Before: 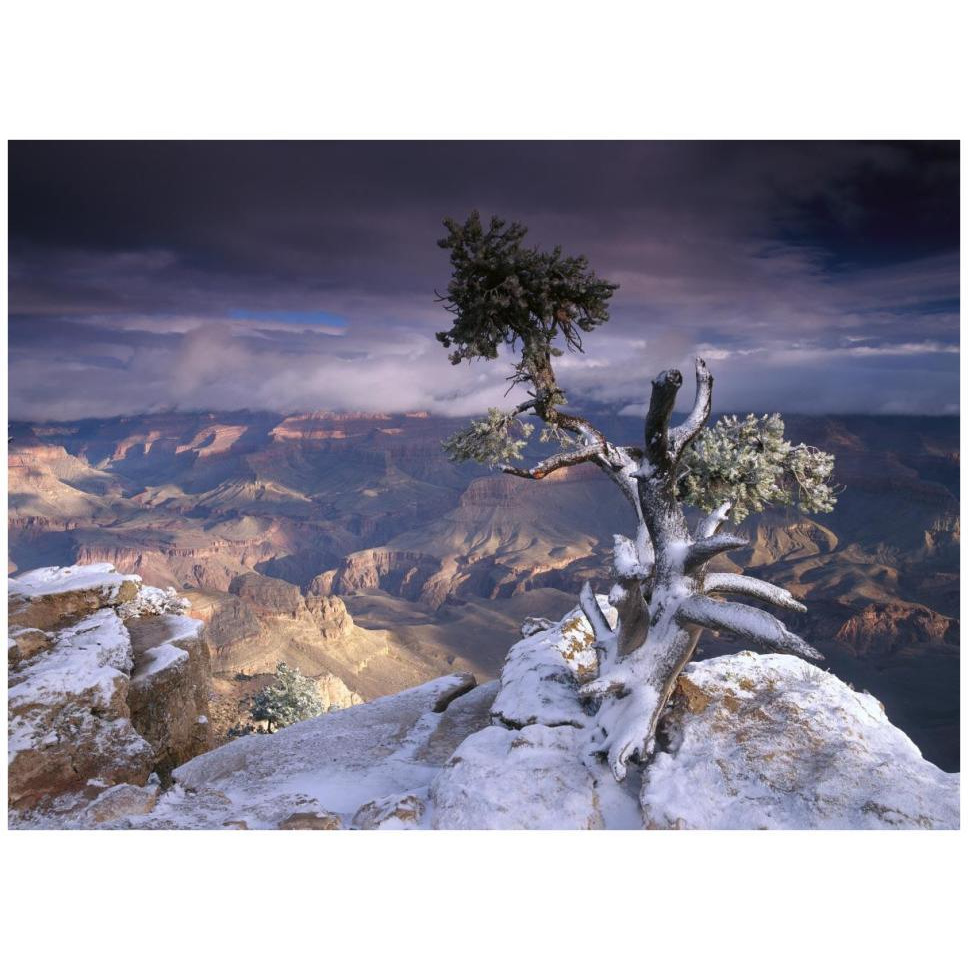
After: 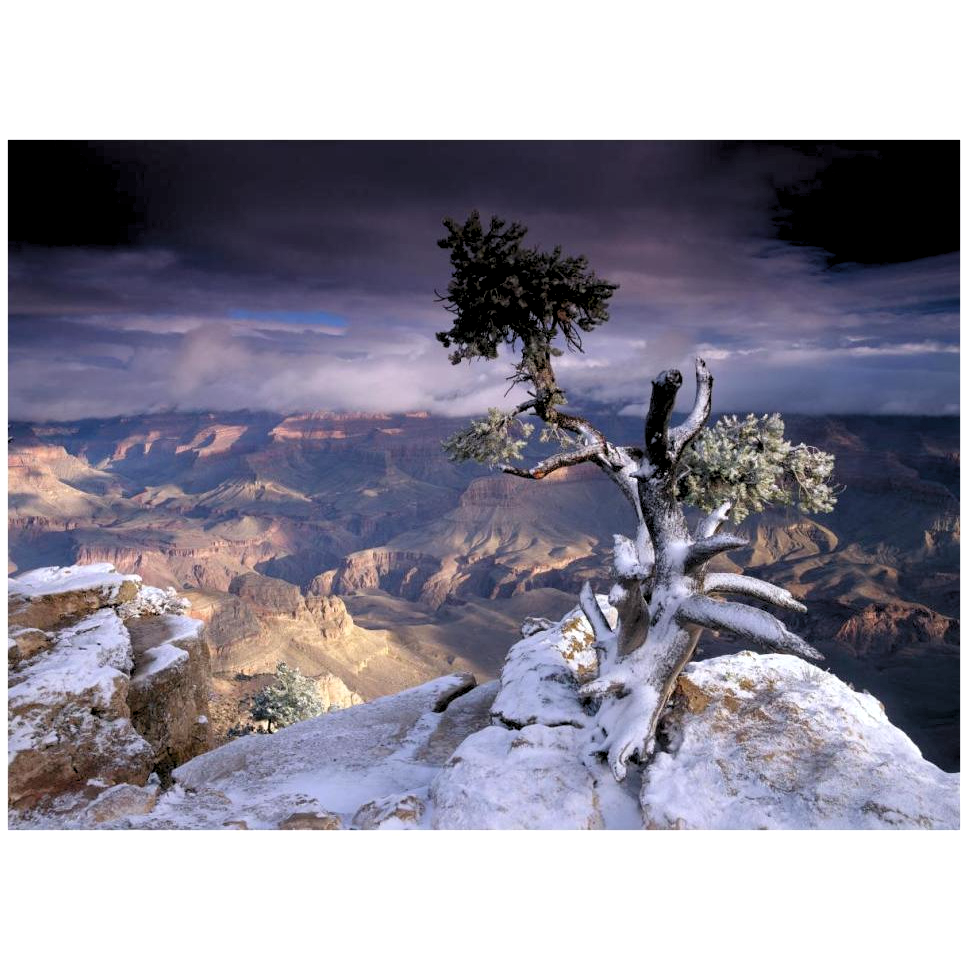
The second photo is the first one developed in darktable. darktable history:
levels: levels [0.073, 0.497, 0.972]
exposure: black level correction 0.009, exposure 0.014 EV, compensate highlight preservation false
